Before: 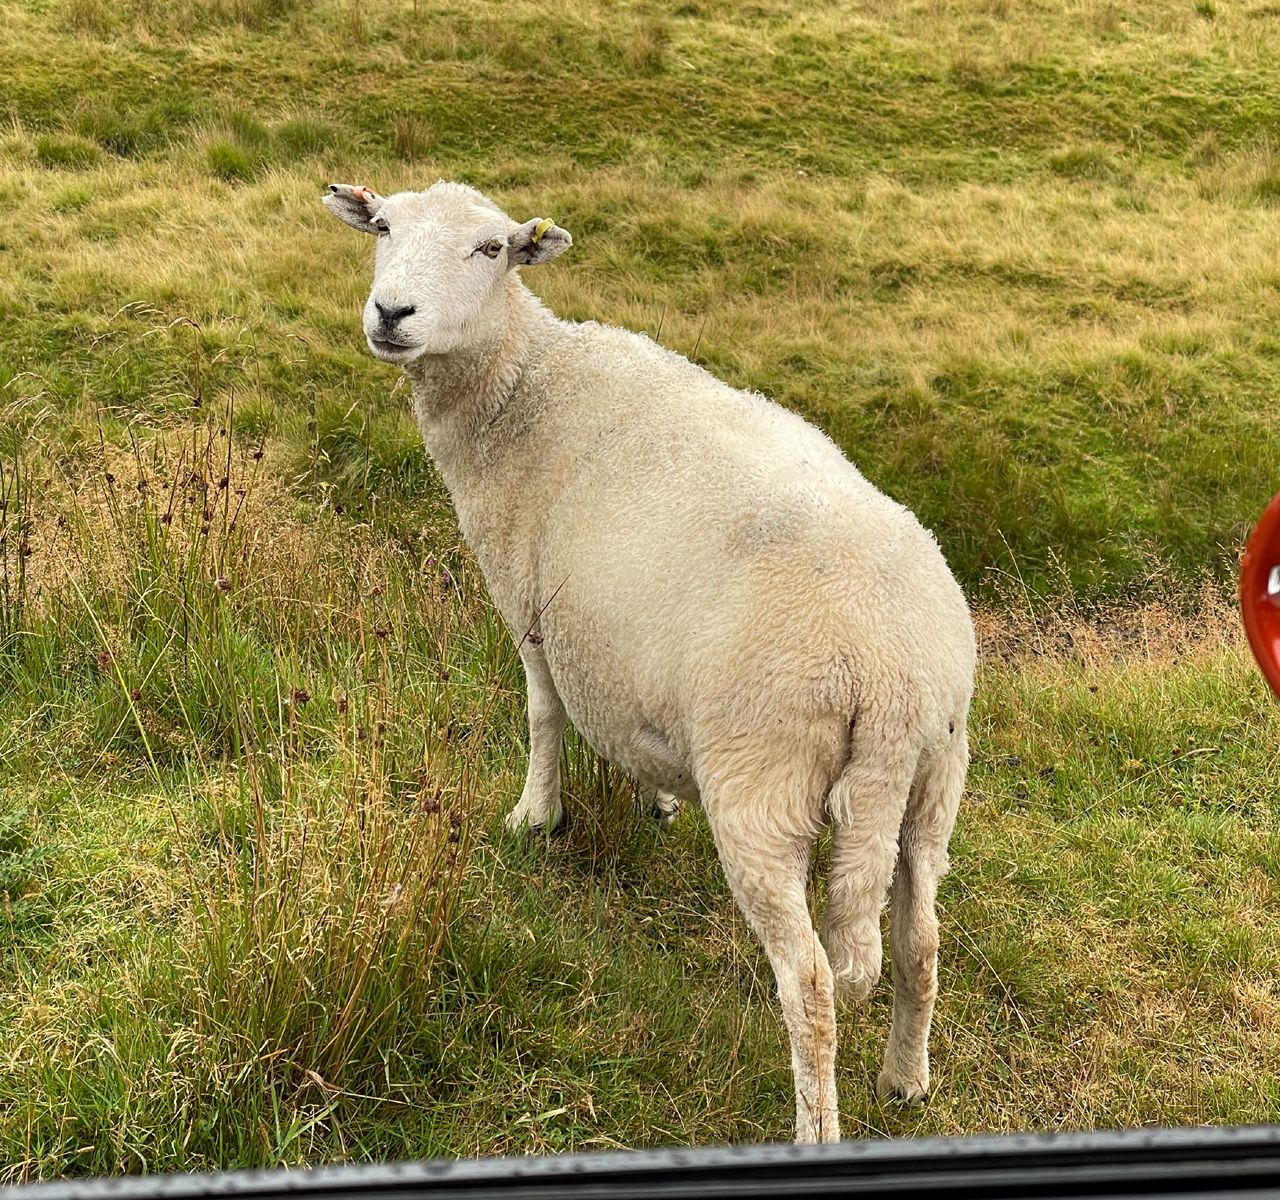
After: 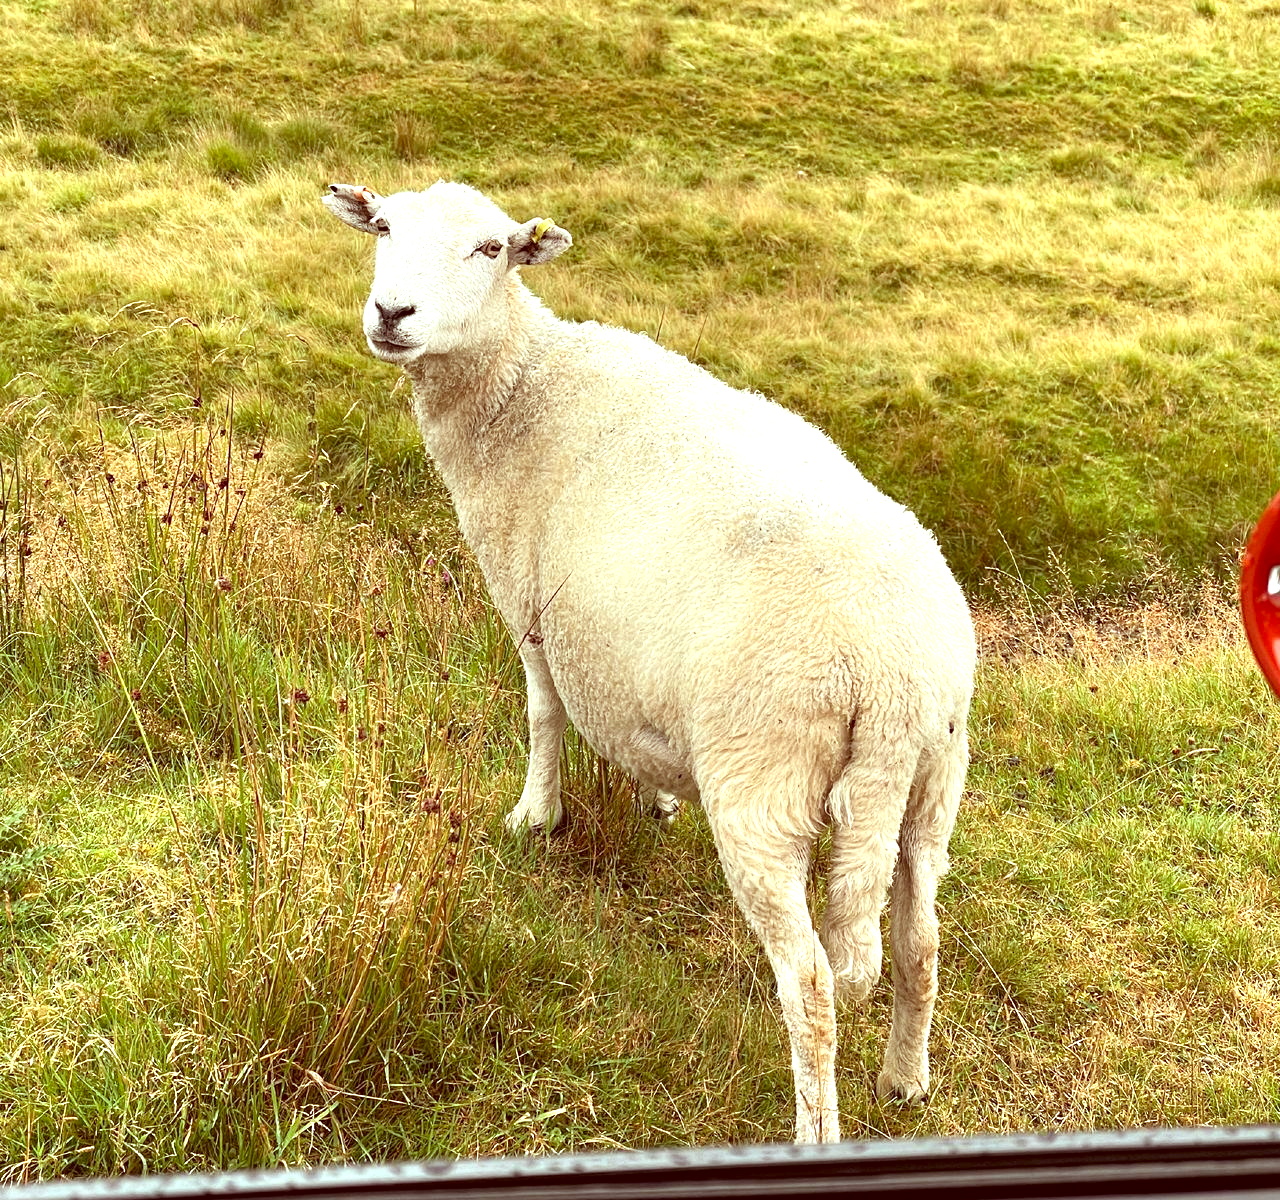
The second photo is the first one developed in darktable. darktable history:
exposure: exposure 0.766 EV, compensate highlight preservation false
color correction: highlights a* -7.23, highlights b* -0.161, shadows a* 20.08, shadows b* 11.73
